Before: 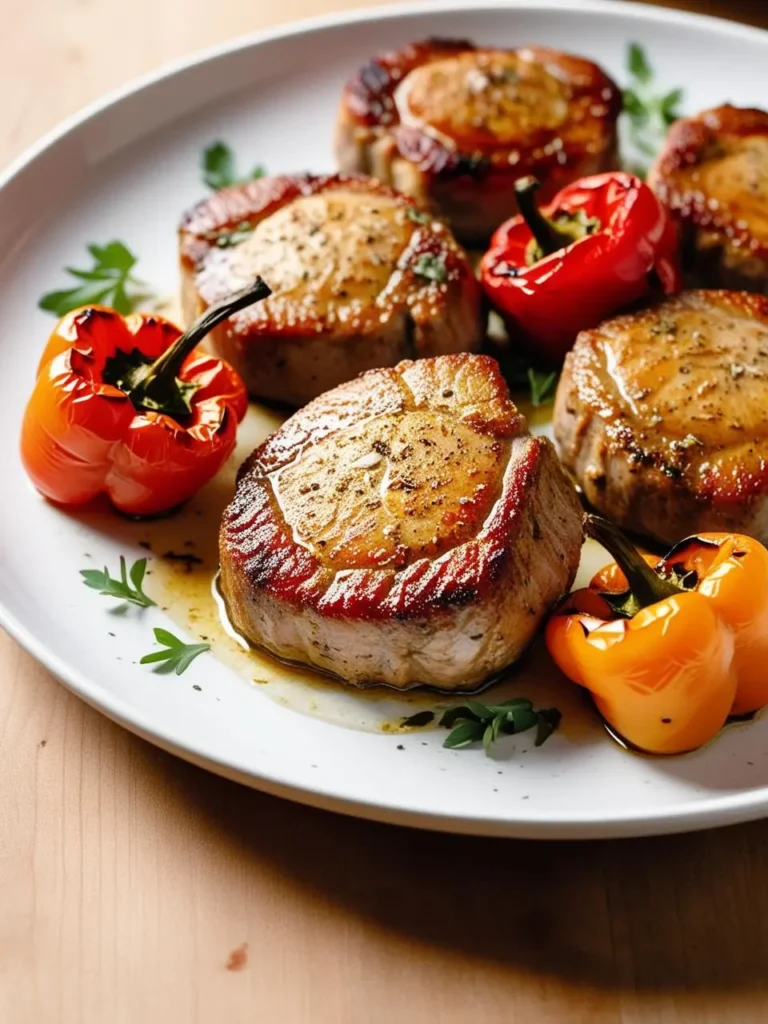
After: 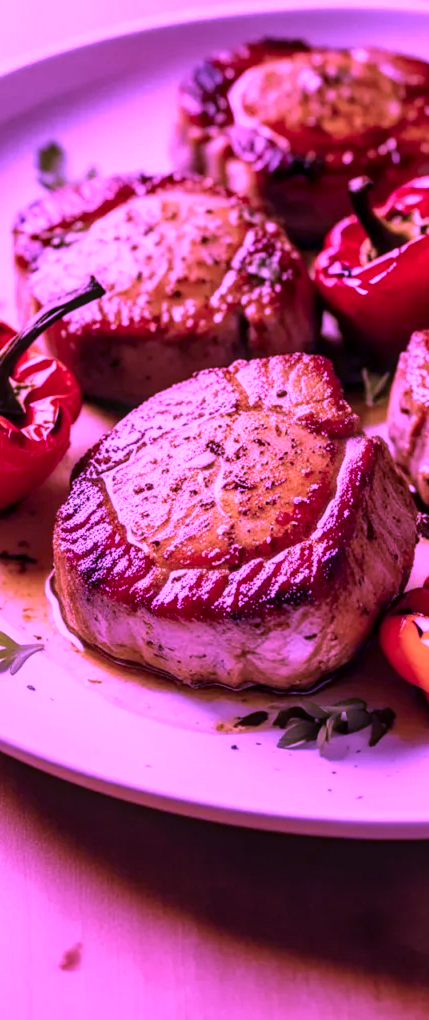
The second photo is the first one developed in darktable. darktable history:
white balance: red 0.871, blue 1.249
crop: left 21.674%, right 22.086%
local contrast: on, module defaults
velvia: on, module defaults
rotate and perspective: automatic cropping off
color calibration: illuminant custom, x 0.261, y 0.521, temperature 7054.11 K
tone equalizer: on, module defaults
